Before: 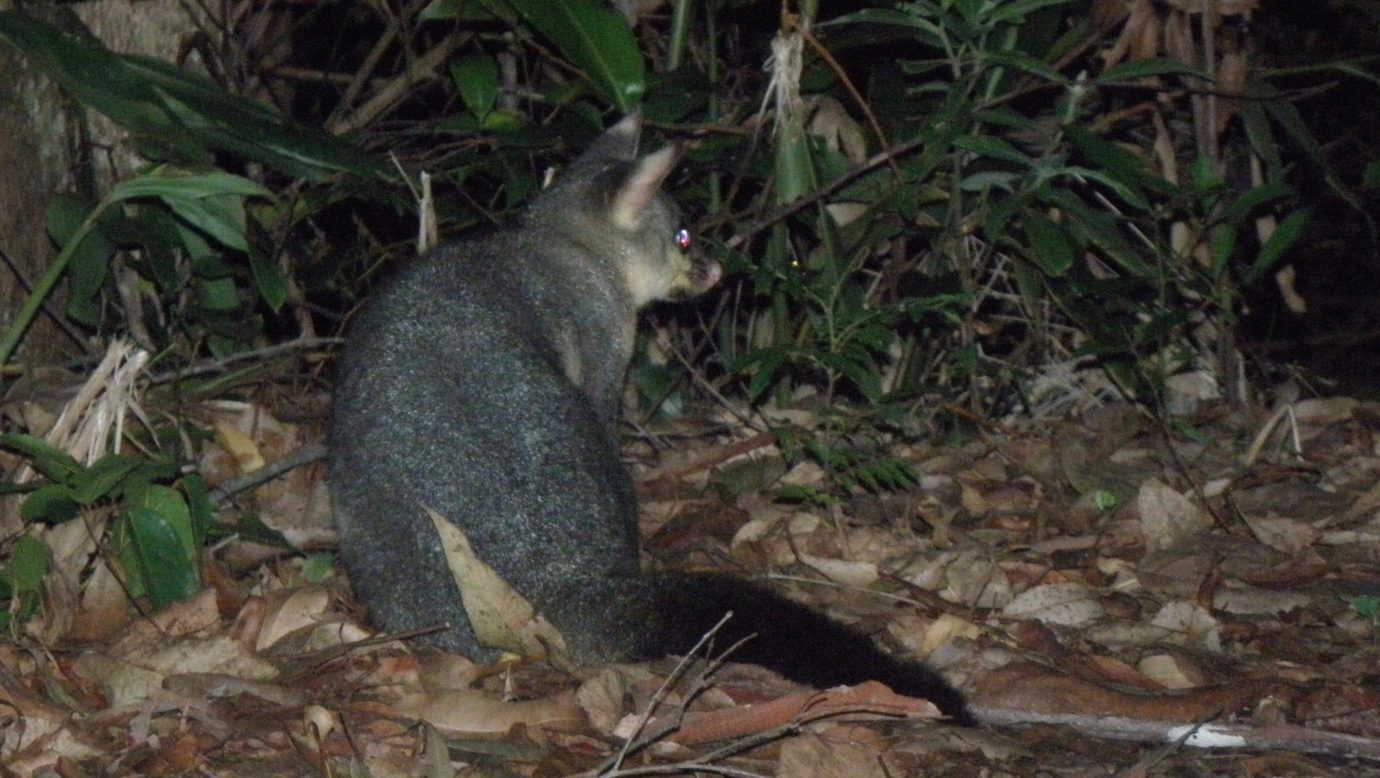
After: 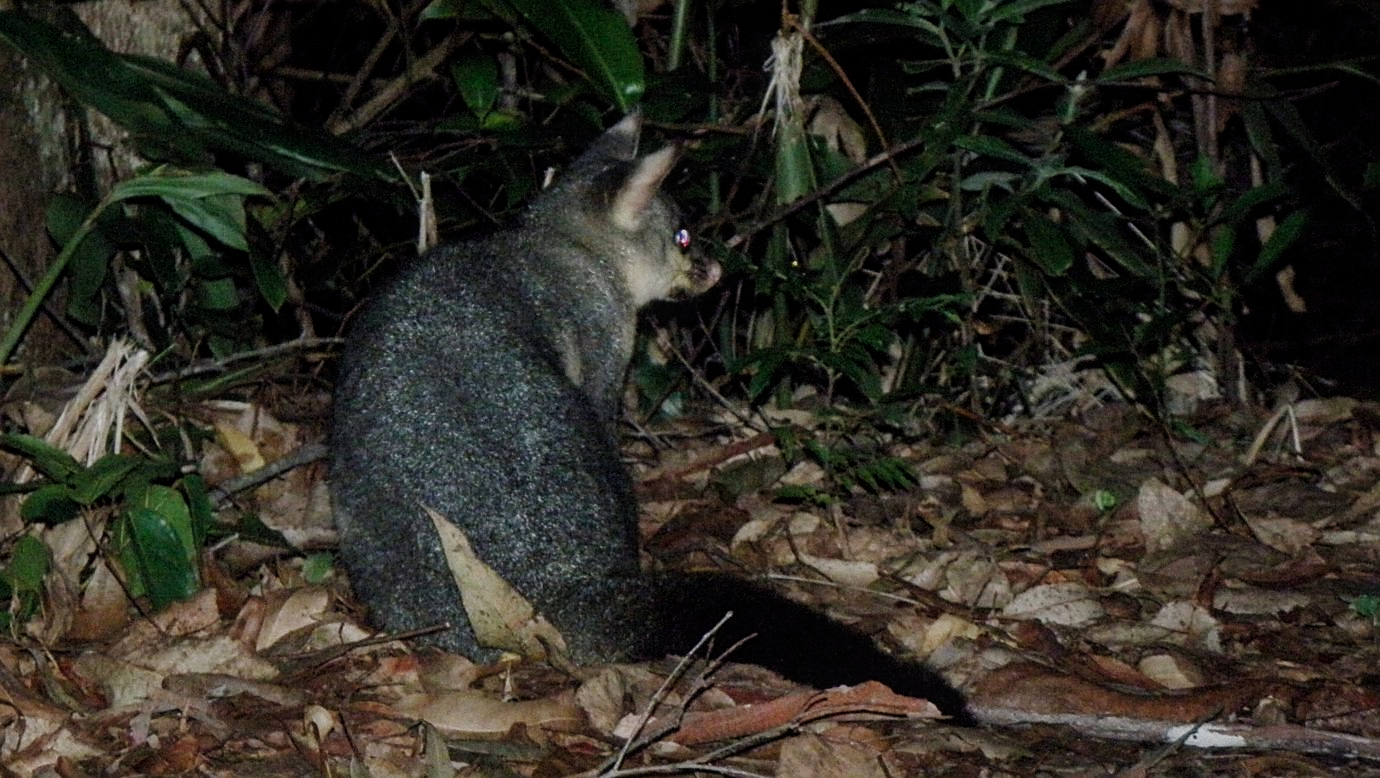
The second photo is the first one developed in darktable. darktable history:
local contrast: detail 110%
sigmoid: skew -0.2, preserve hue 0%, red attenuation 0.1, red rotation 0.035, green attenuation 0.1, green rotation -0.017, blue attenuation 0.15, blue rotation -0.052, base primaries Rec2020
sharpen: on, module defaults
